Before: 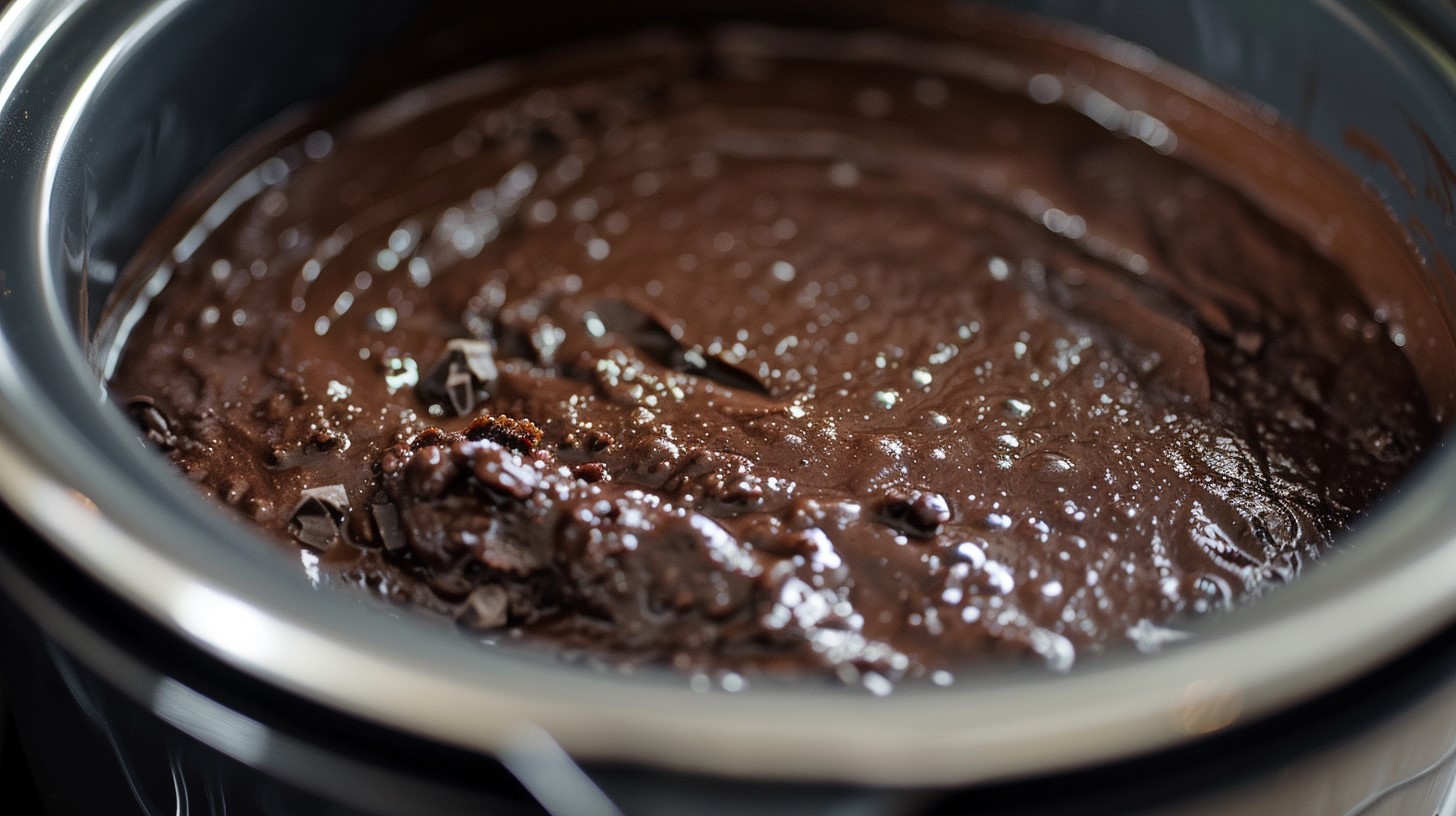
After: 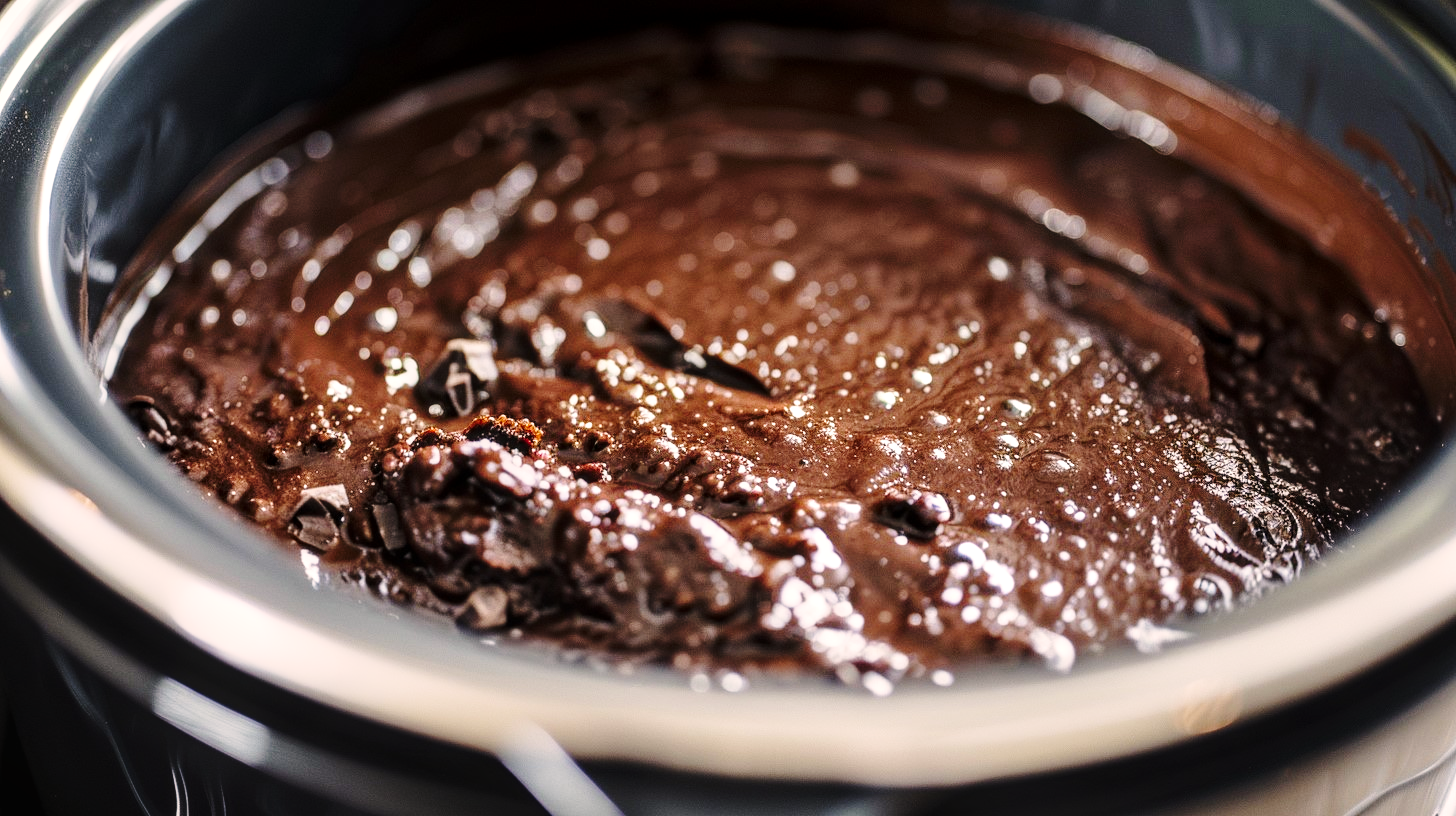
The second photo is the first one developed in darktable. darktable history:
base curve: curves: ch0 [(0, 0) (0.028, 0.03) (0.121, 0.232) (0.46, 0.748) (0.859, 0.968) (1, 1)], preserve colors none
local contrast: on, module defaults
color correction: highlights a* 5.96, highlights b* 4.87
tone equalizer: -8 EV -0.431 EV, -7 EV -0.408 EV, -6 EV -0.366 EV, -5 EV -0.229 EV, -3 EV 0.235 EV, -2 EV 0.332 EV, -1 EV 0.38 EV, +0 EV 0.398 EV, mask exposure compensation -0.504 EV
